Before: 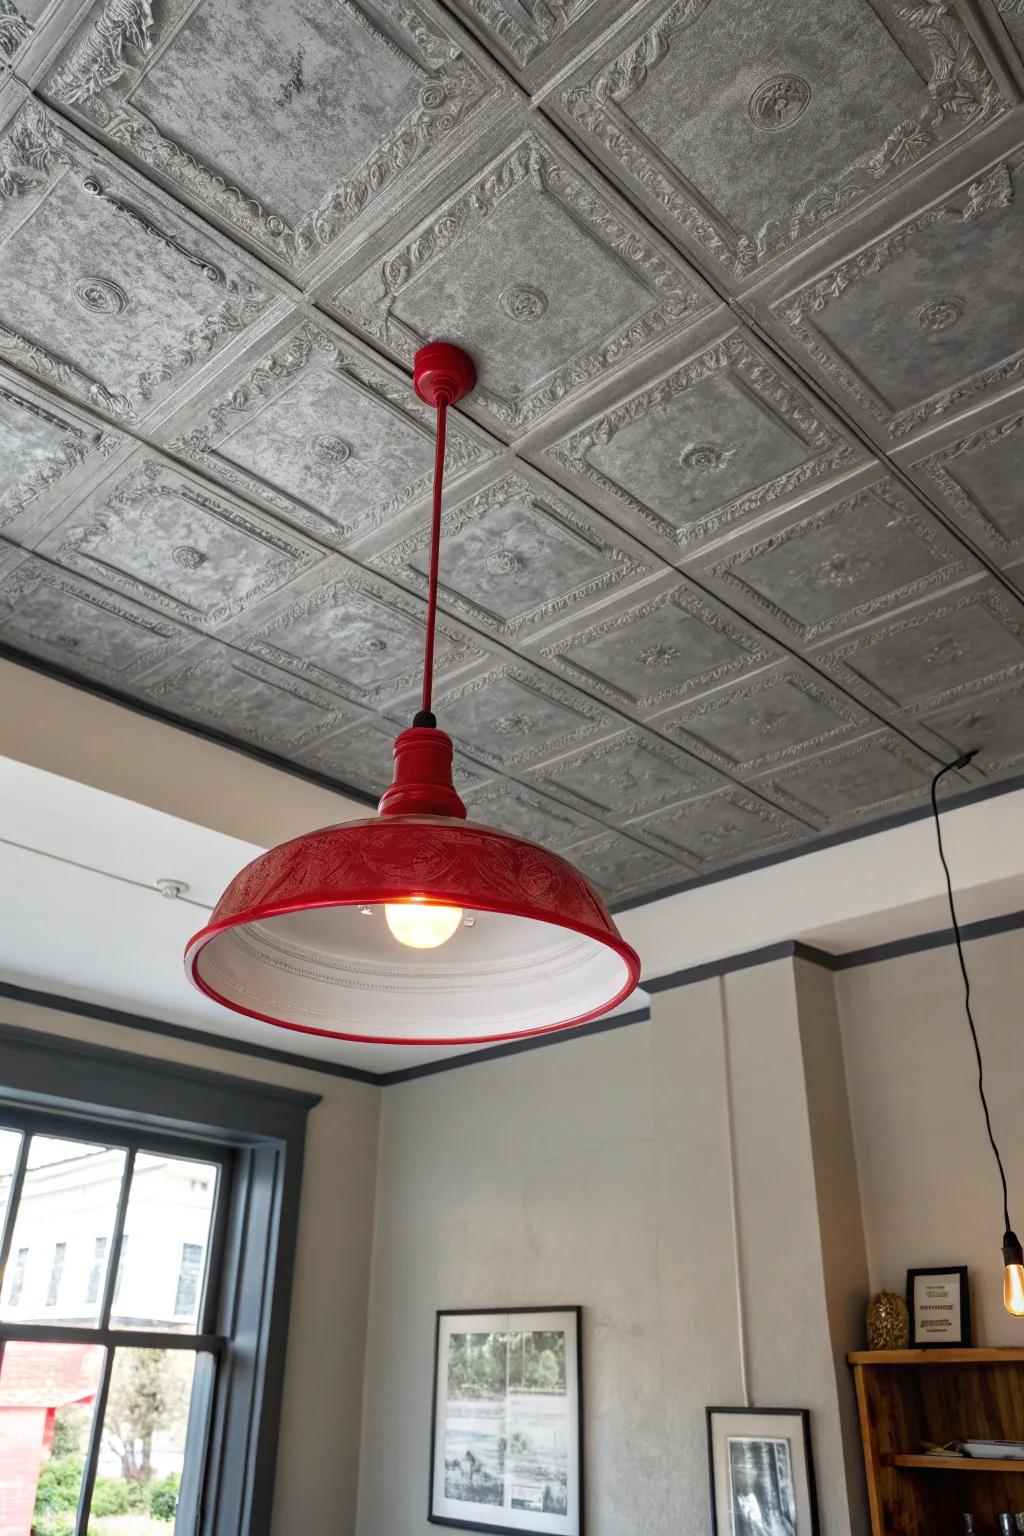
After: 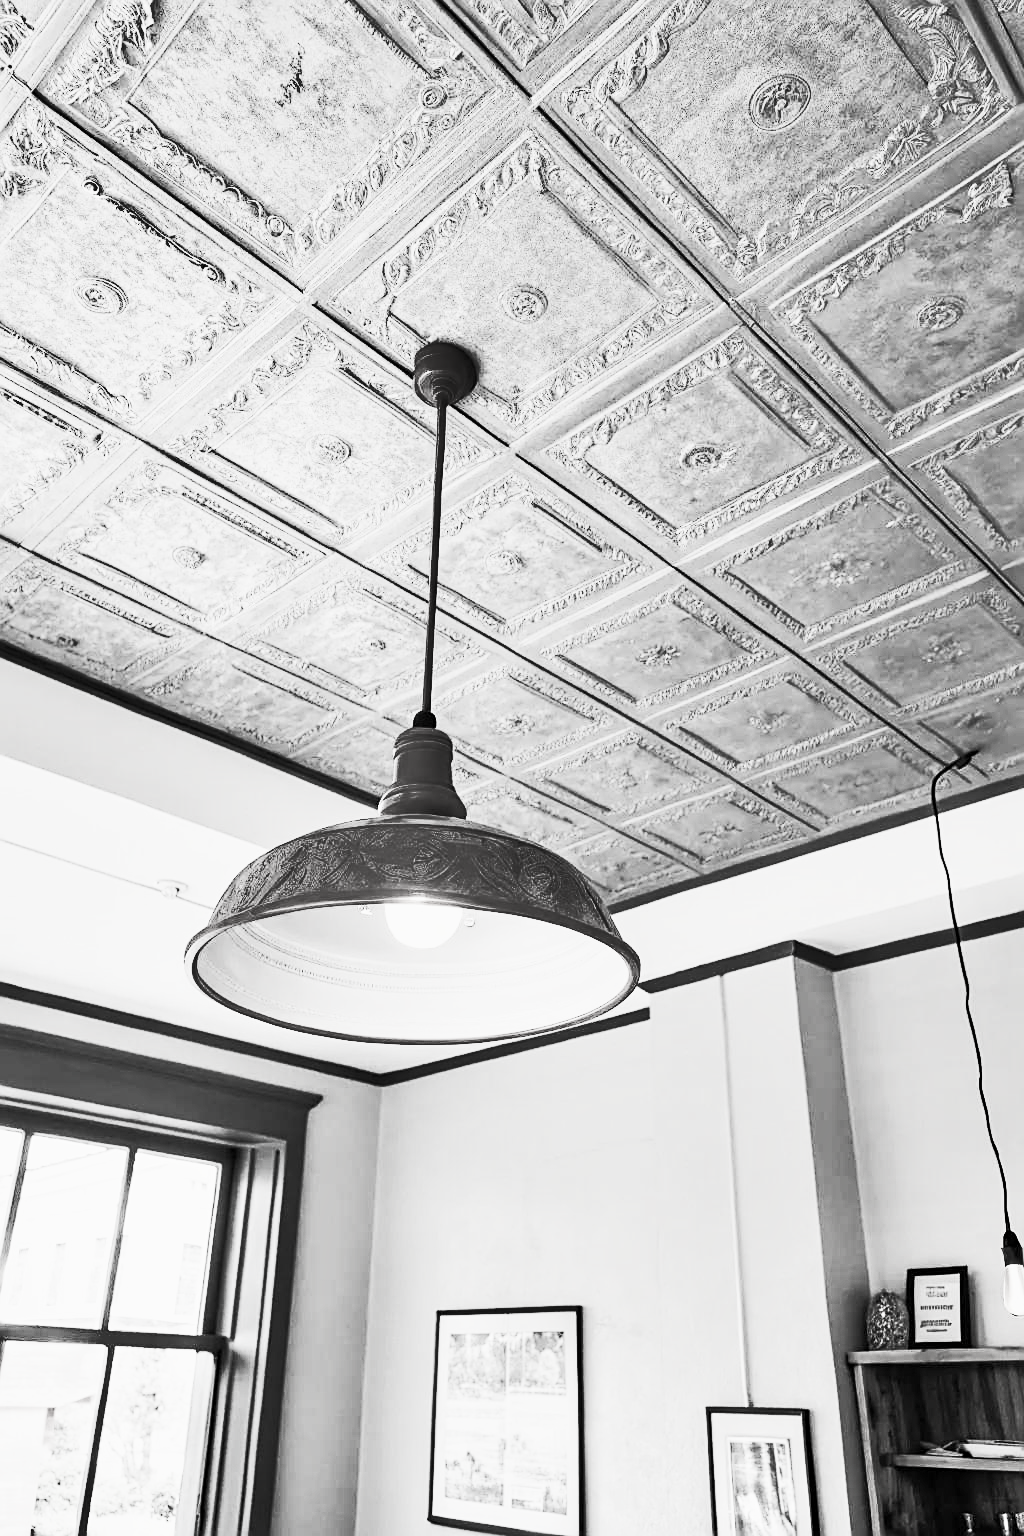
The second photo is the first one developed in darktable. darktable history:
color balance rgb: perceptual saturation grading › global saturation 0.113%, global vibrance 14.273%
tone curve: curves: ch0 [(0, 0) (0.15, 0.17) (0.452, 0.437) (0.611, 0.588) (0.751, 0.749) (1, 1)]; ch1 [(0, 0) (0.325, 0.327) (0.413, 0.442) (0.475, 0.467) (0.512, 0.522) (0.541, 0.55) (0.617, 0.612) (0.695, 0.697) (1, 1)]; ch2 [(0, 0) (0.386, 0.397) (0.452, 0.459) (0.505, 0.498) (0.536, 0.546) (0.574, 0.571) (0.633, 0.653) (1, 1)], color space Lab, linked channels
shadows and highlights: low approximation 0.01, soften with gaussian
exposure: black level correction 0, exposure 1.095 EV, compensate exposure bias true, compensate highlight preservation false
tone equalizer: smoothing diameter 24.93%, edges refinement/feathering 8.69, preserve details guided filter
filmic rgb: middle gray luminance 29.76%, black relative exposure -8.98 EV, white relative exposure 6.98 EV, threshold 3 EV, target black luminance 0%, hardness 2.96, latitude 1.81%, contrast 0.962, highlights saturation mix 5.24%, shadows ↔ highlights balance 12.27%, enable highlight reconstruction true
contrast brightness saturation: contrast 0.515, brightness 0.457, saturation -0.987
sharpen: on, module defaults
